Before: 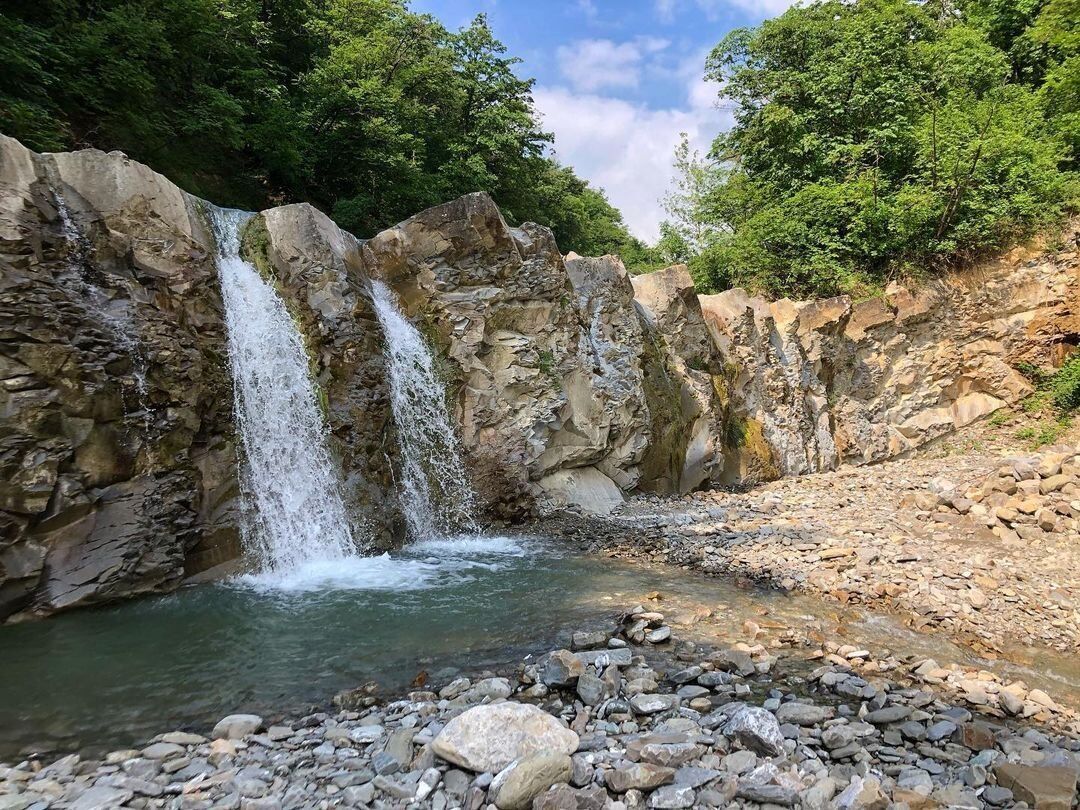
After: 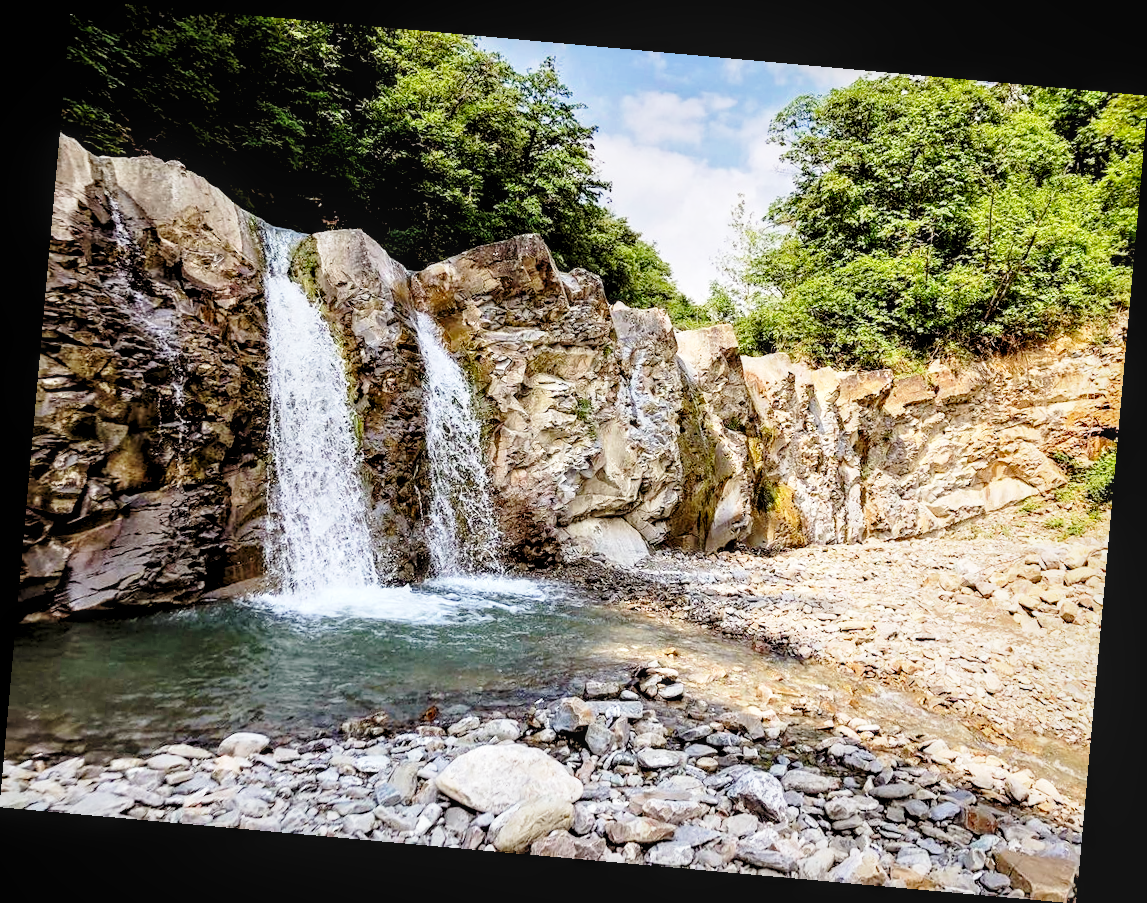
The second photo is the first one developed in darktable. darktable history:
color balance: mode lift, gamma, gain (sRGB), lift [1, 1.049, 1, 1]
local contrast: on, module defaults
exposure: black level correction 0.009, compensate highlight preservation false
rgb levels: levels [[0.01, 0.419, 0.839], [0, 0.5, 1], [0, 0.5, 1]]
rotate and perspective: rotation 5.12°, automatic cropping off
base curve: curves: ch0 [(0, 0) (0.028, 0.03) (0.121, 0.232) (0.46, 0.748) (0.859, 0.968) (1, 1)], preserve colors none
